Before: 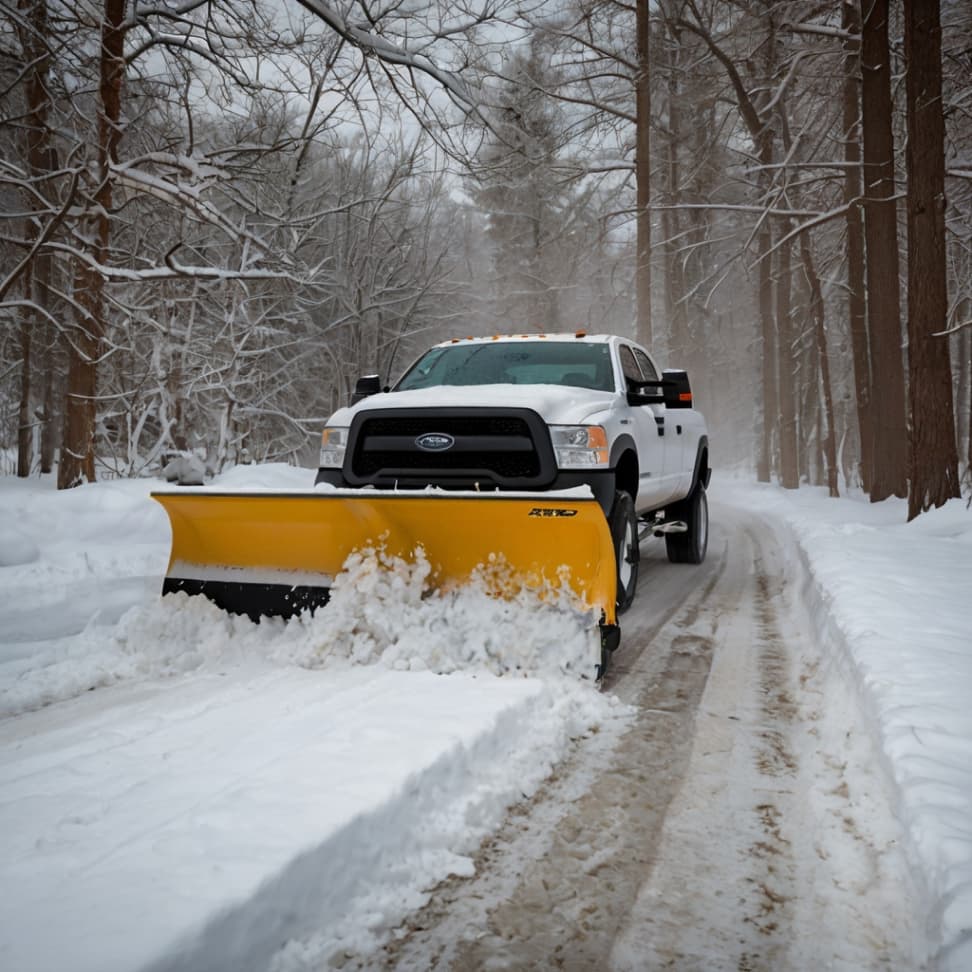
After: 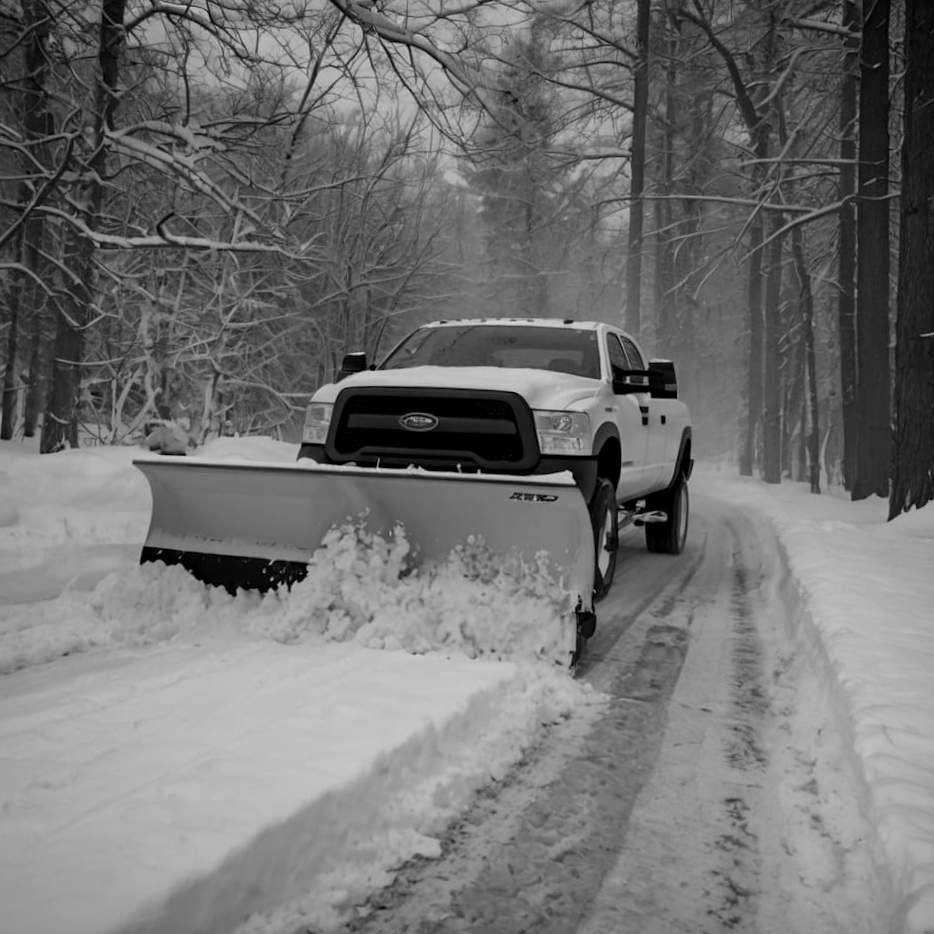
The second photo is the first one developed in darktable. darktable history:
contrast brightness saturation: saturation -0.17
exposure: black level correction 0.001, exposure -0.2 EV, compensate highlight preservation false
crop and rotate: angle -2.38°
monochrome: a -74.22, b 78.2
